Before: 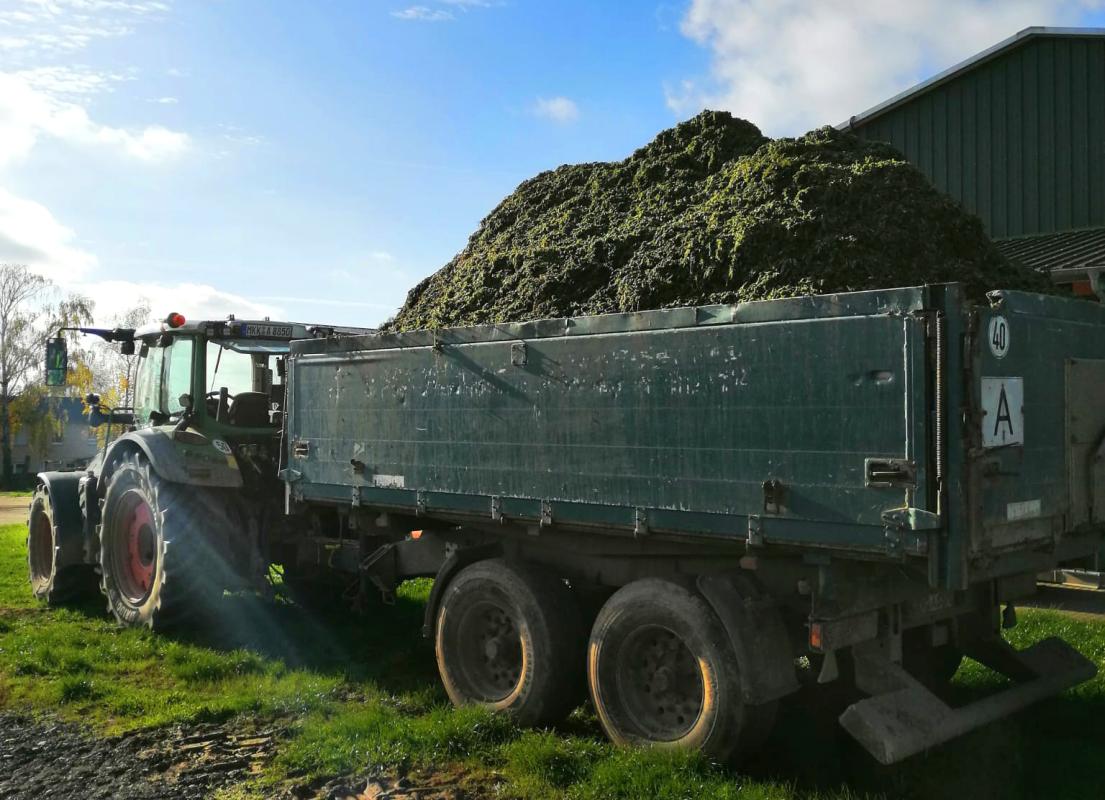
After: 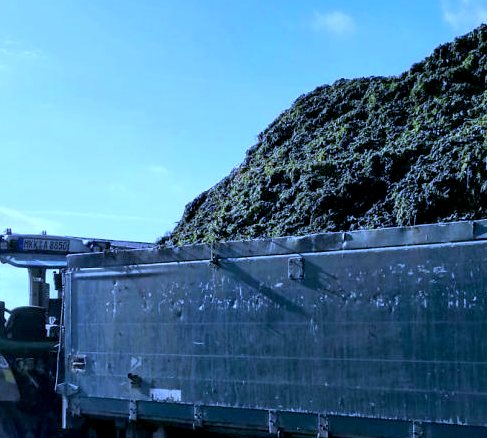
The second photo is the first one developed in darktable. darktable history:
crop: left 20.248%, top 10.86%, right 35.675%, bottom 34.321%
white balance: red 0.766, blue 1.537
exposure: black level correction 0.012, compensate highlight preservation false
